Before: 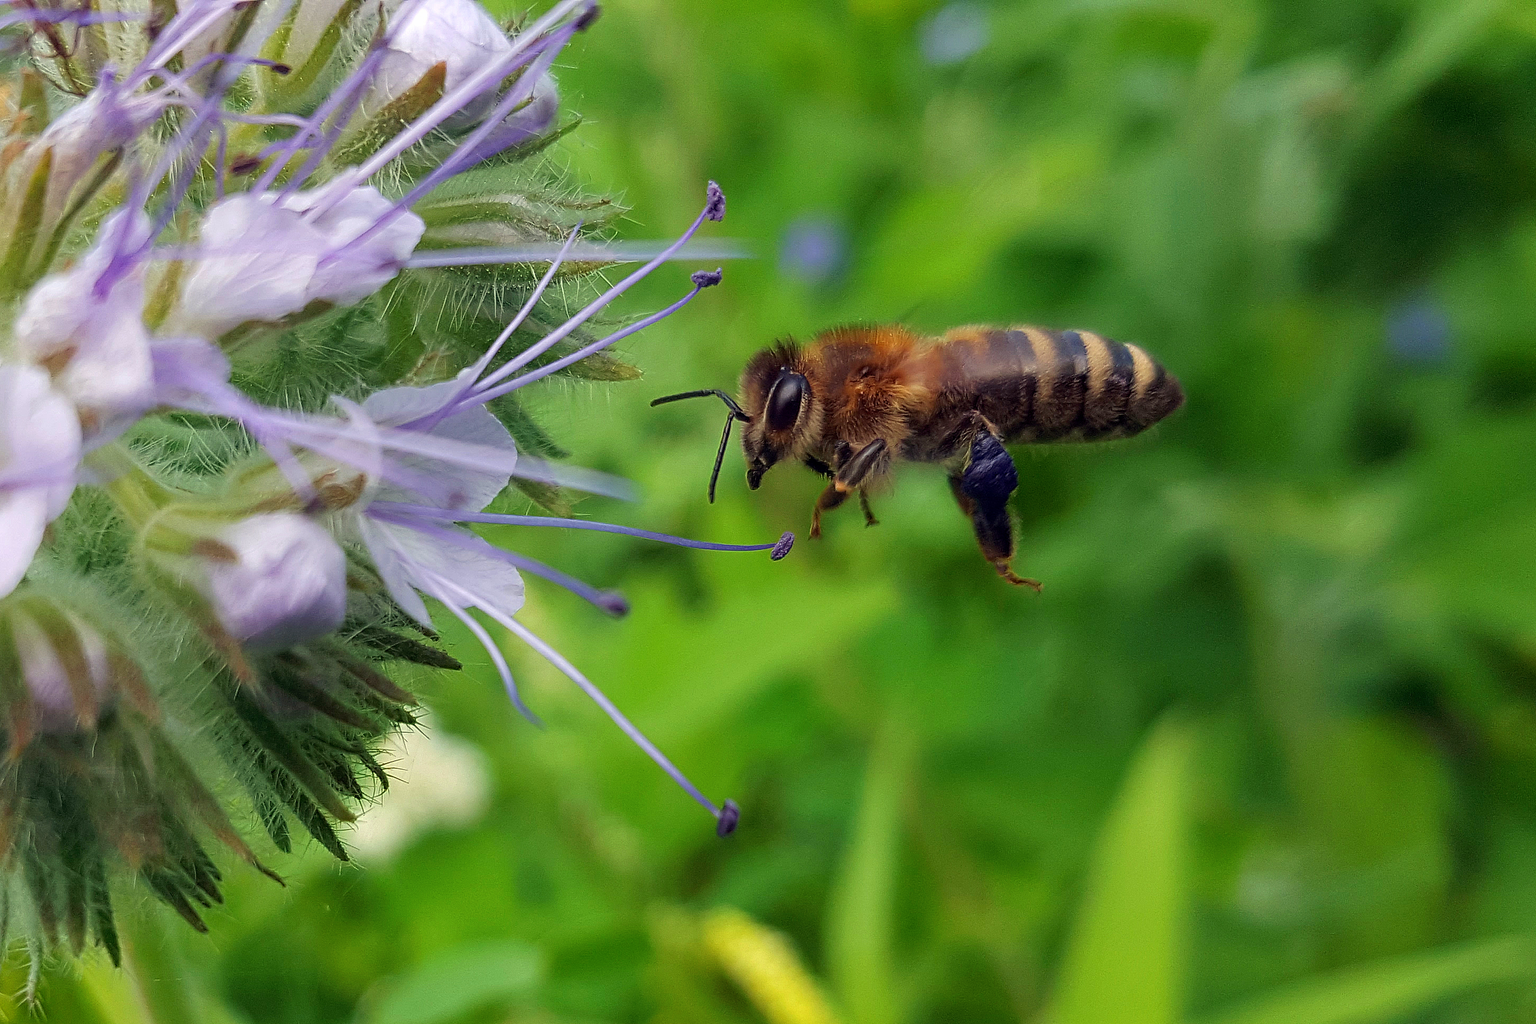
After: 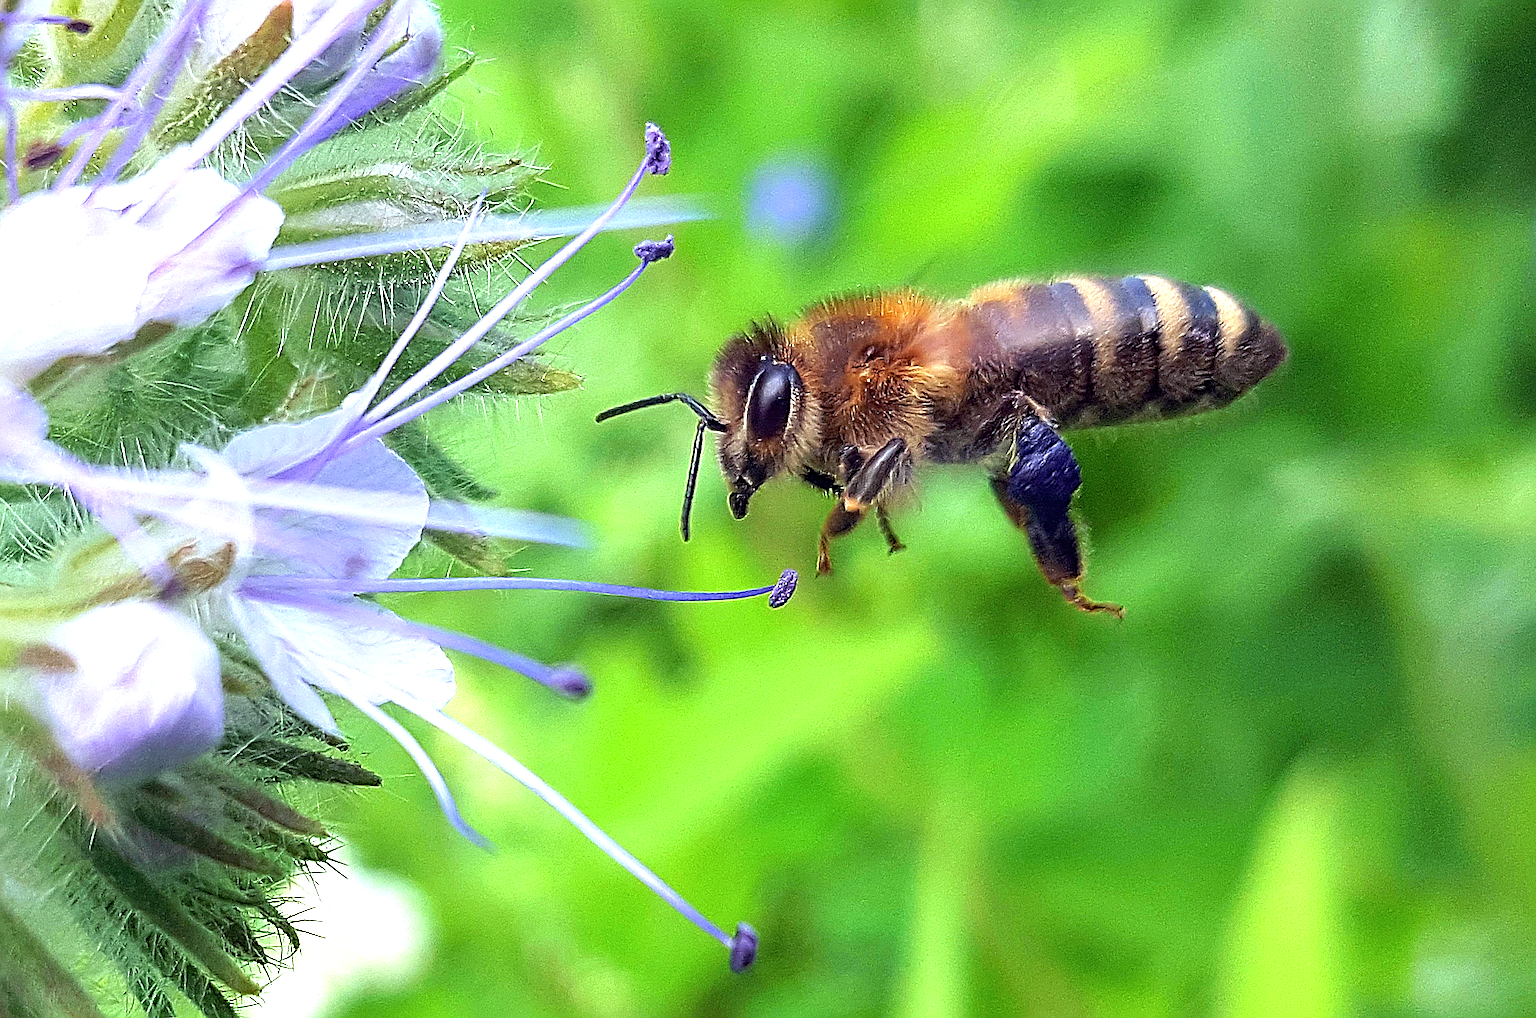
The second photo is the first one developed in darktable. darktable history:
crop: left 9.929%, top 3.475%, right 9.188%, bottom 9.529%
exposure: black level correction 0, exposure 1.2 EV, compensate exposure bias true, compensate highlight preservation false
rotate and perspective: rotation -5°, crop left 0.05, crop right 0.952, crop top 0.11, crop bottom 0.89
sharpen: radius 2.817, amount 0.715
white balance: red 0.948, green 1.02, blue 1.176
